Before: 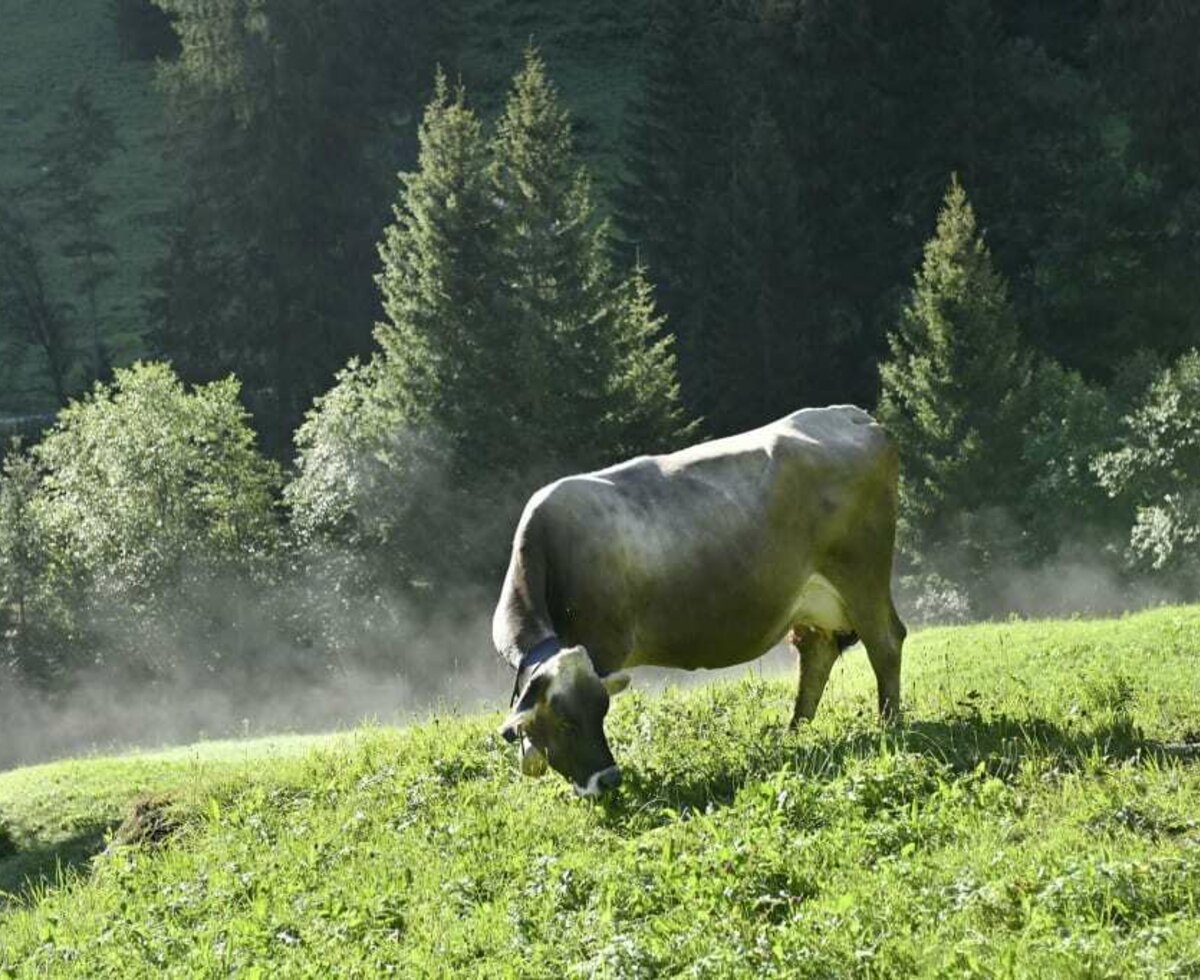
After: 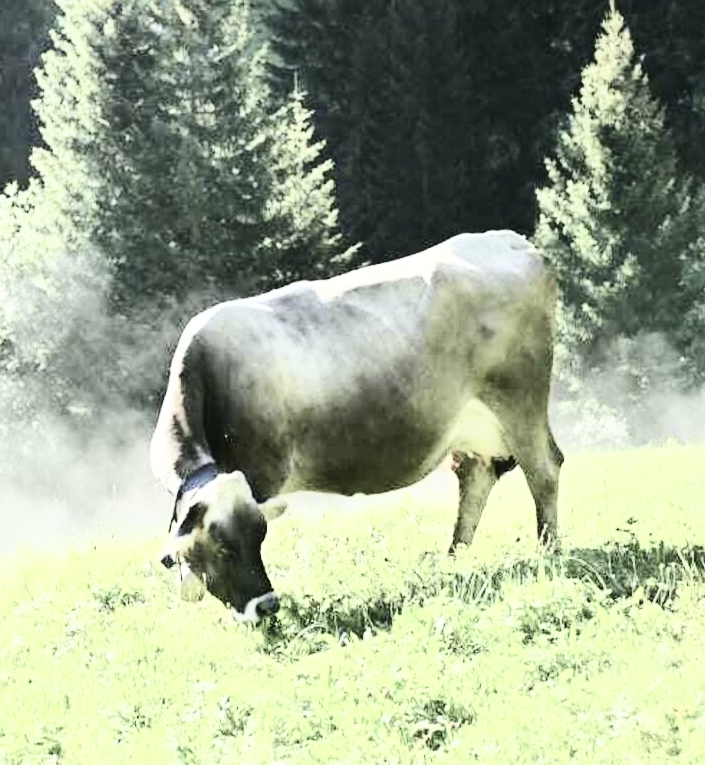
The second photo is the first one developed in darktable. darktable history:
crop and rotate: left 28.537%, top 17.917%, right 12.665%, bottom 3.935%
base curve: curves: ch0 [(0, 0) (0.018, 0.026) (0.143, 0.37) (0.33, 0.731) (0.458, 0.853) (0.735, 0.965) (0.905, 0.986) (1, 1)]
velvia: on, module defaults
contrast brightness saturation: contrast 0.287
color balance rgb: perceptual saturation grading › global saturation -29.252%, perceptual saturation grading › highlights -20.29%, perceptual saturation grading › mid-tones -23.604%, perceptual saturation grading › shadows -24.667%, contrast -19.351%
tone equalizer: -8 EV -0.751 EV, -7 EV -0.739 EV, -6 EV -0.609 EV, -5 EV -0.39 EV, -3 EV 0.402 EV, -2 EV 0.6 EV, -1 EV 0.69 EV, +0 EV 0.731 EV
